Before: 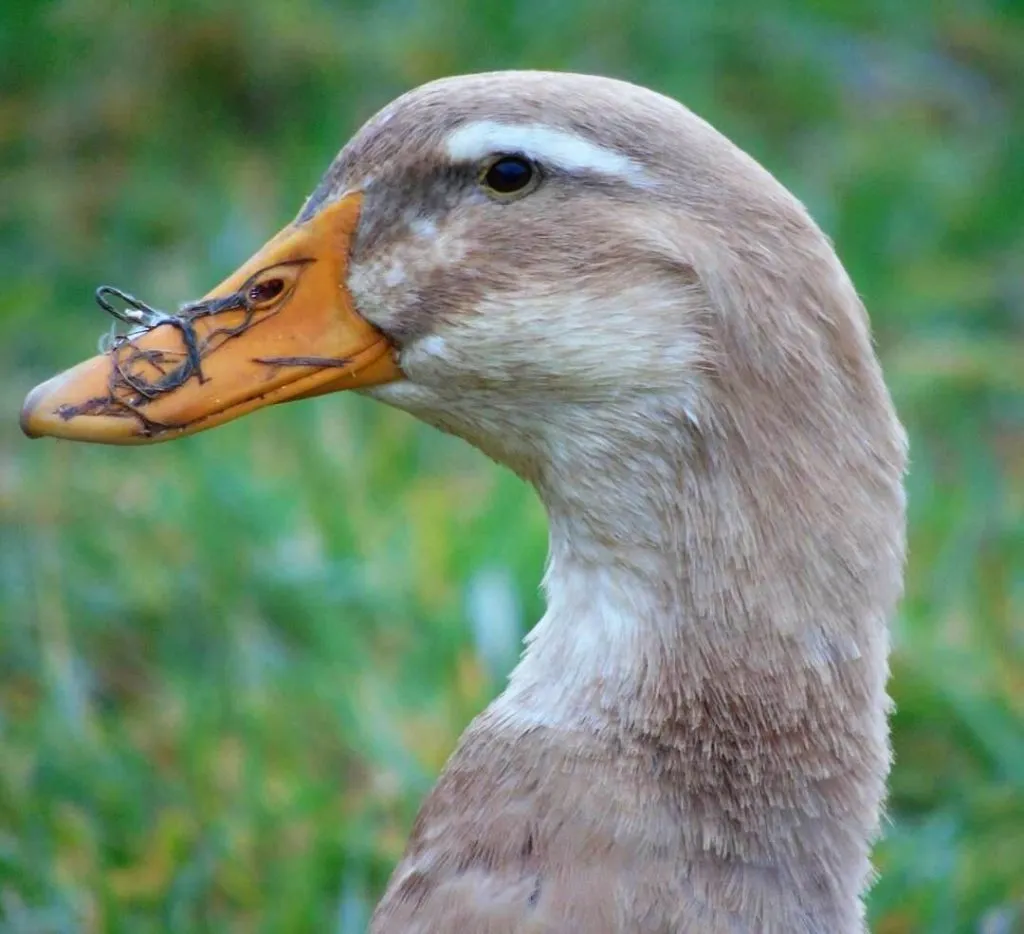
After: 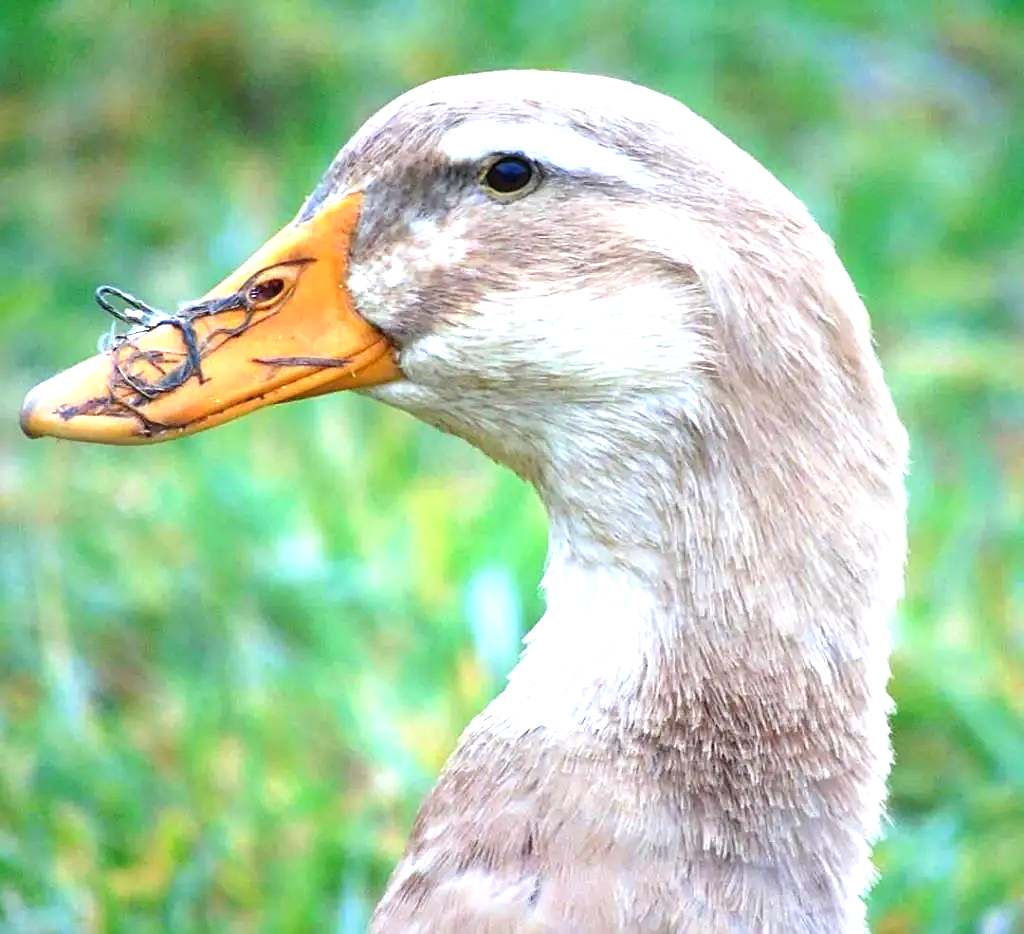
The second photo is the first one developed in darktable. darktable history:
sharpen: on, module defaults
exposure: black level correction 0, exposure 1.3 EV, compensate exposure bias true, compensate highlight preservation false
